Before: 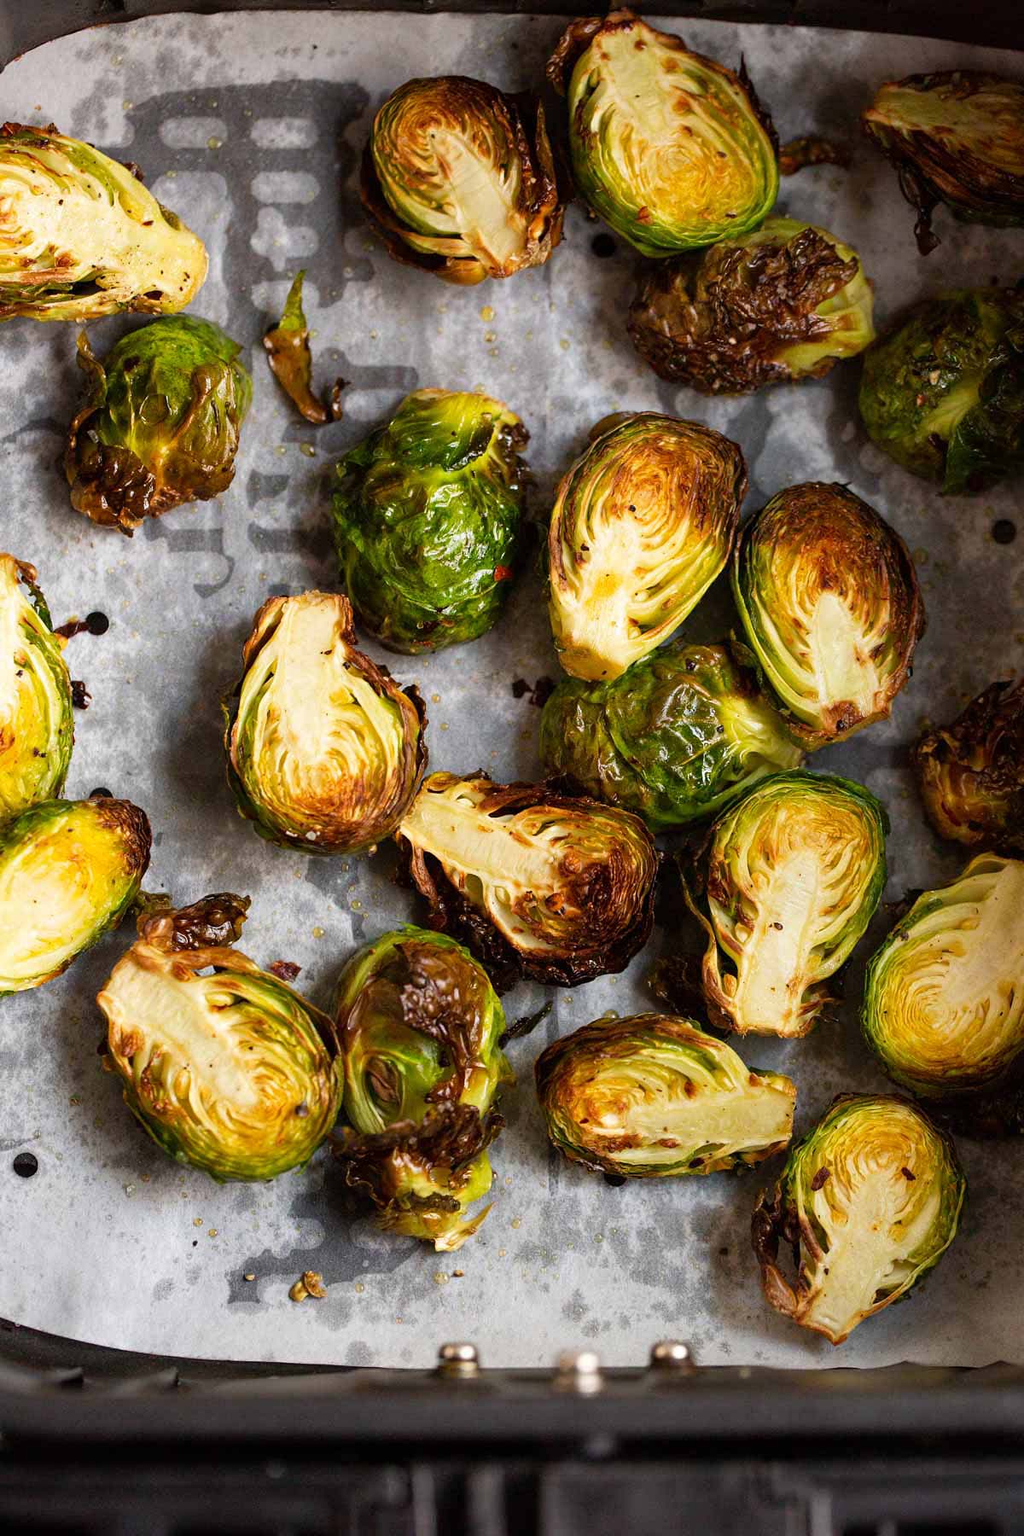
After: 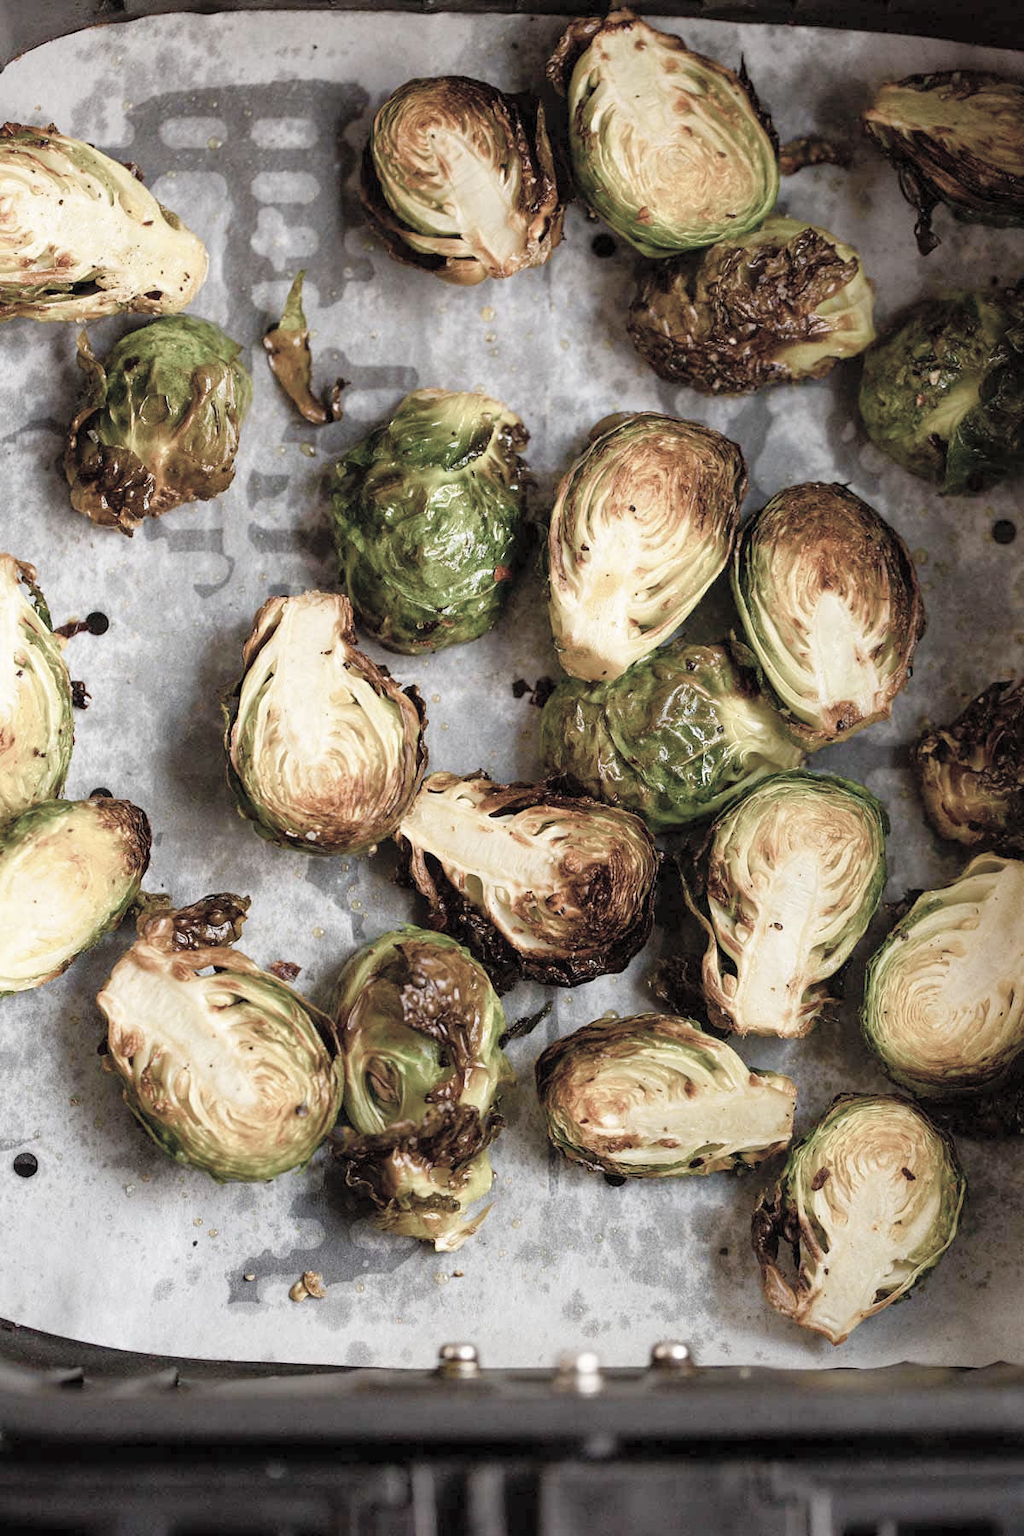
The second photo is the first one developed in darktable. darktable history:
color balance rgb: perceptual saturation grading › global saturation 20%, perceptual saturation grading › highlights -50%, perceptual saturation grading › shadows 30%
contrast brightness saturation: brightness 0.18, saturation -0.5
